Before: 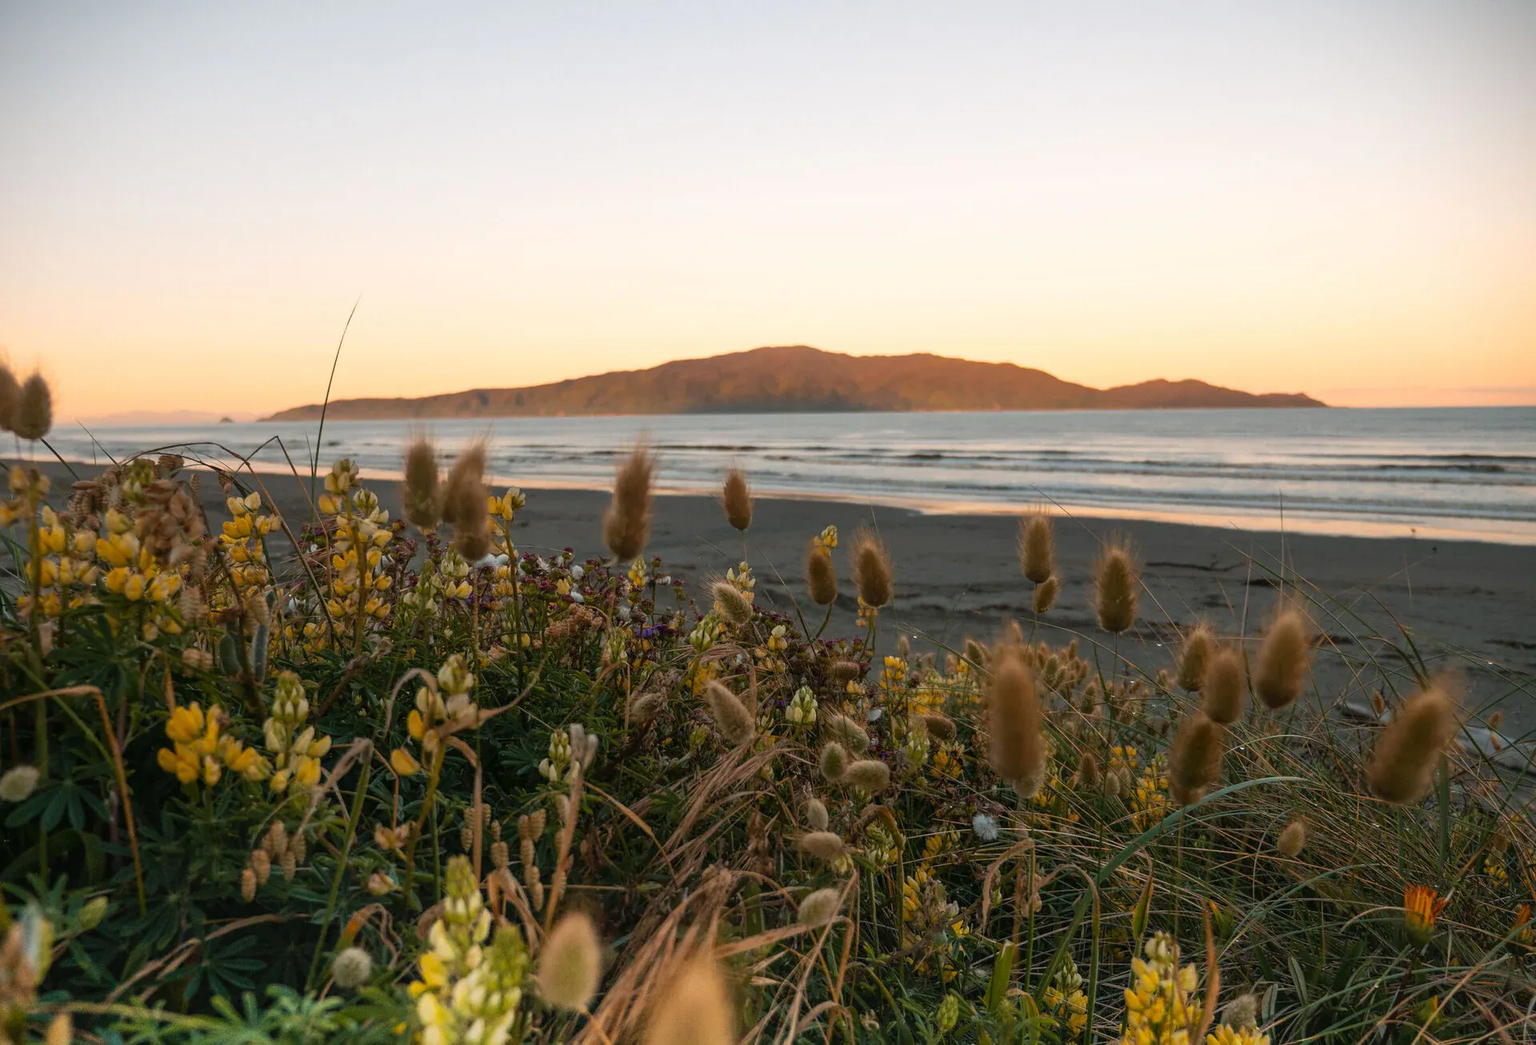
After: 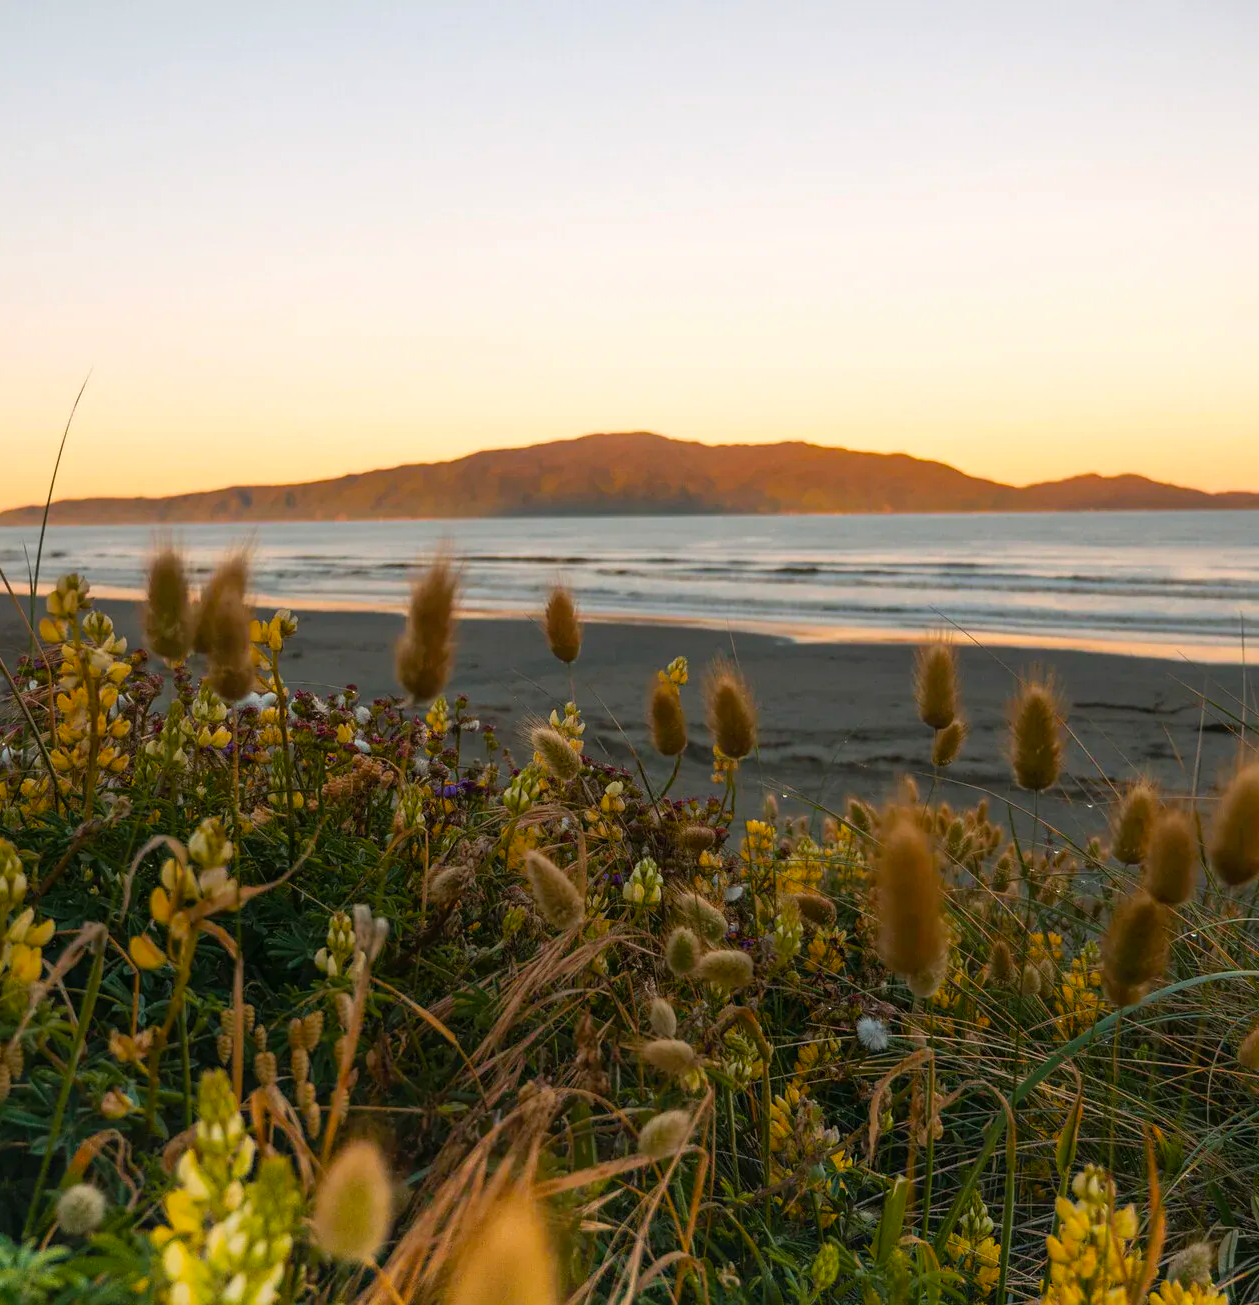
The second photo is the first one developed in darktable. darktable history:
crop and rotate: left 18.719%, right 15.674%
color balance rgb: perceptual saturation grading › global saturation 30.938%
